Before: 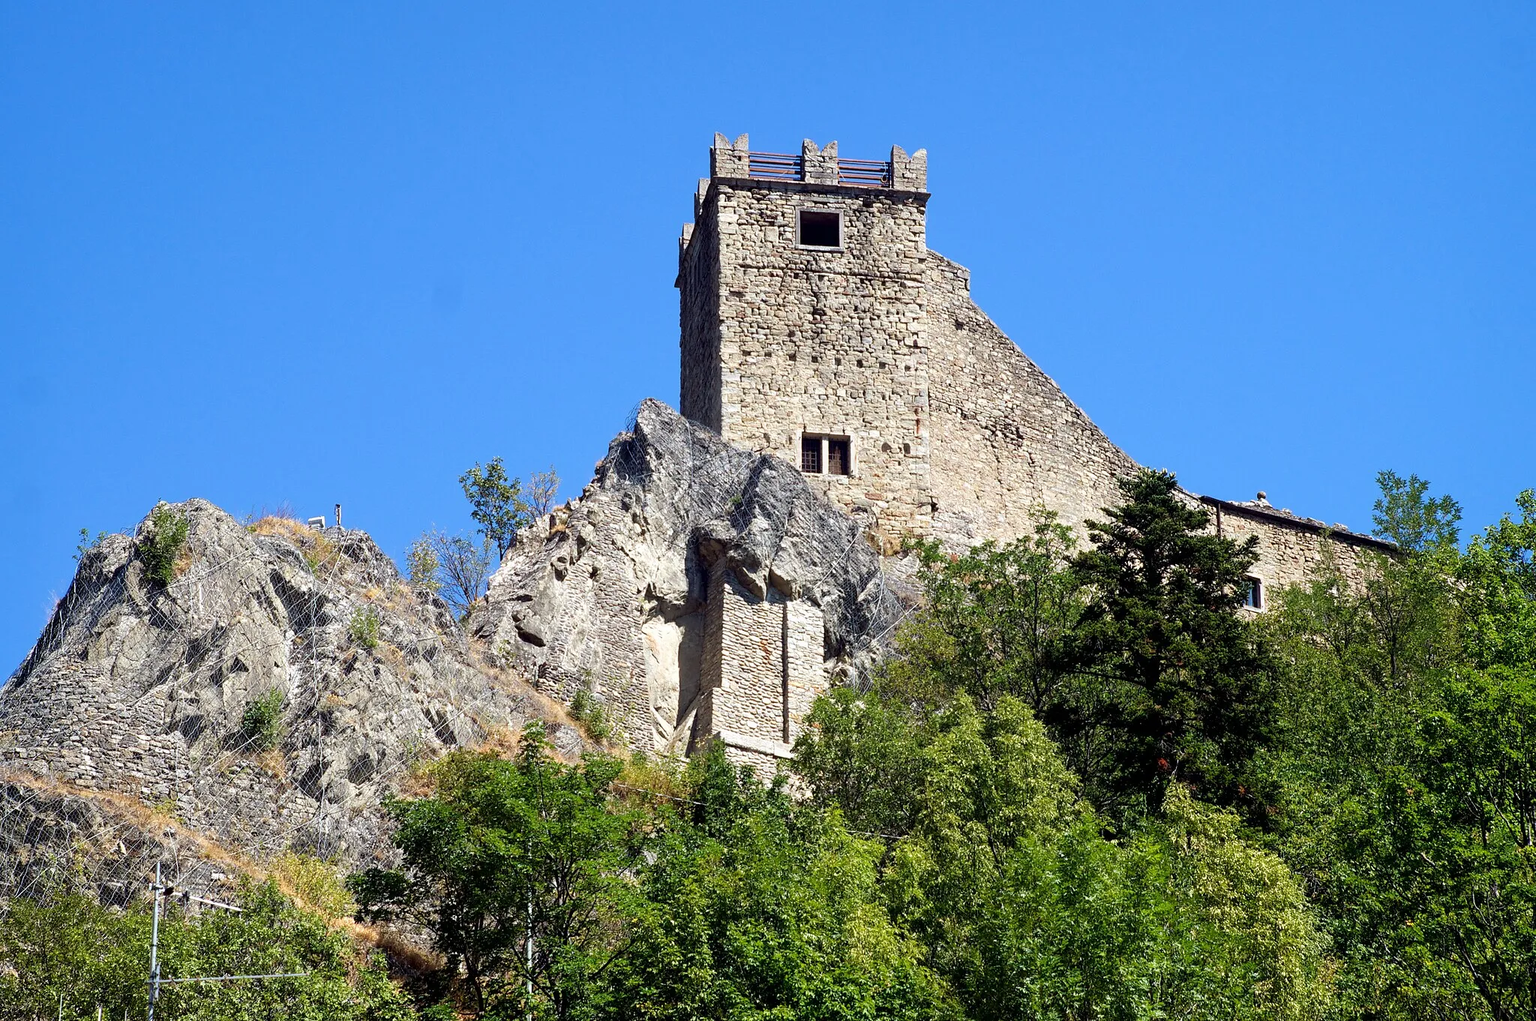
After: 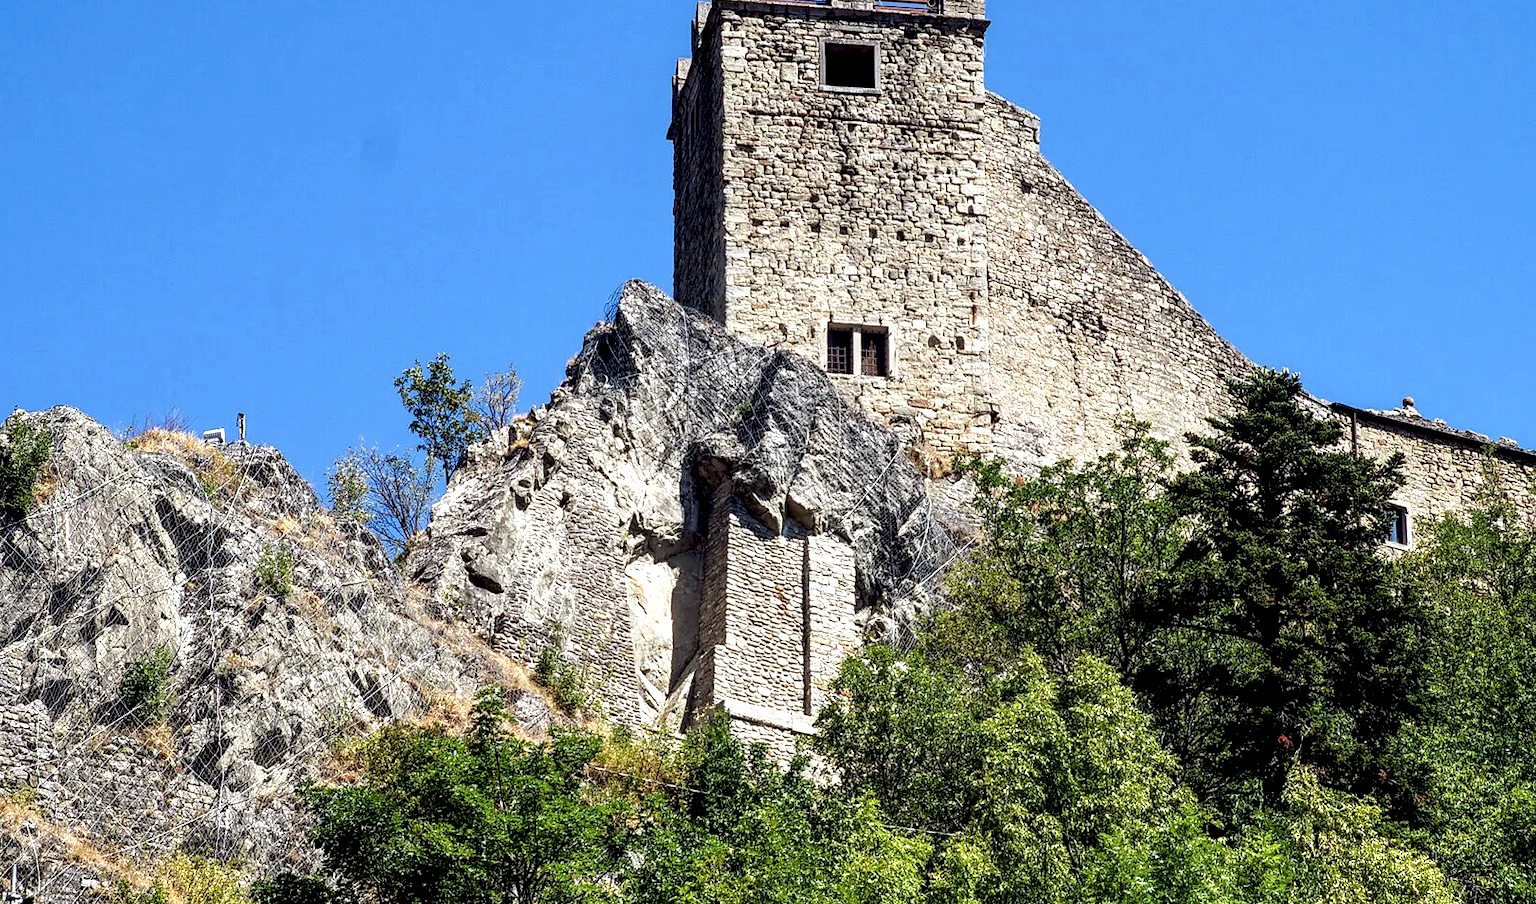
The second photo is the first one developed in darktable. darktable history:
local contrast: highlights 65%, shadows 53%, detail 168%, midtone range 0.52
crop: left 9.588%, top 17.385%, right 11.23%, bottom 12.398%
